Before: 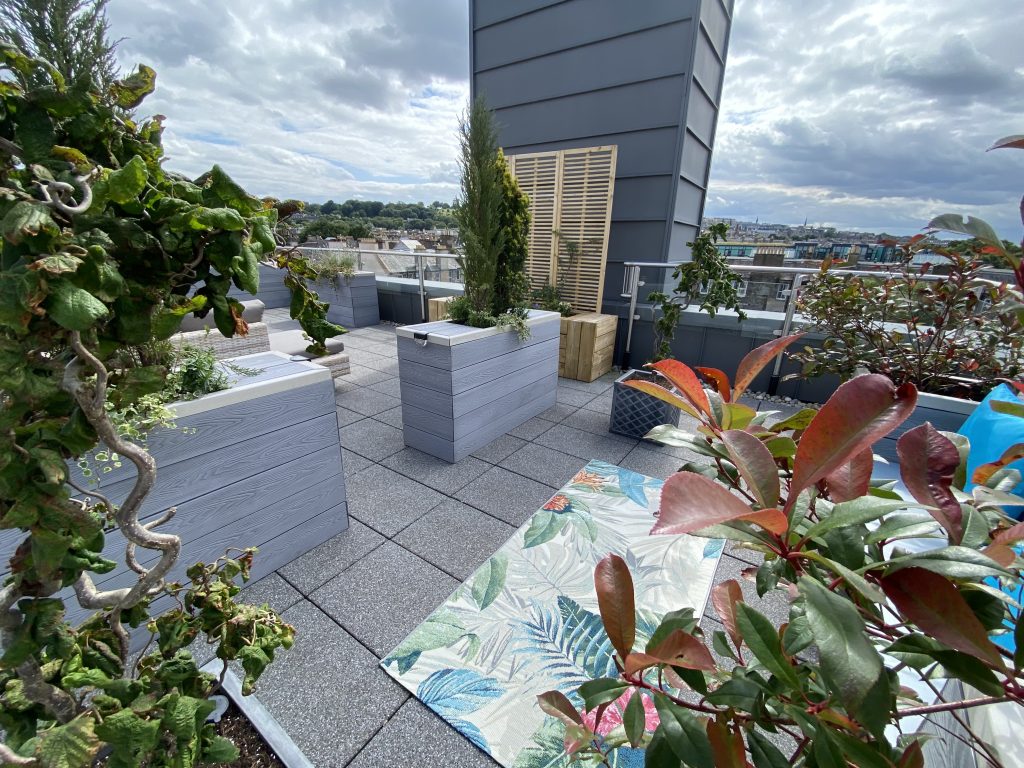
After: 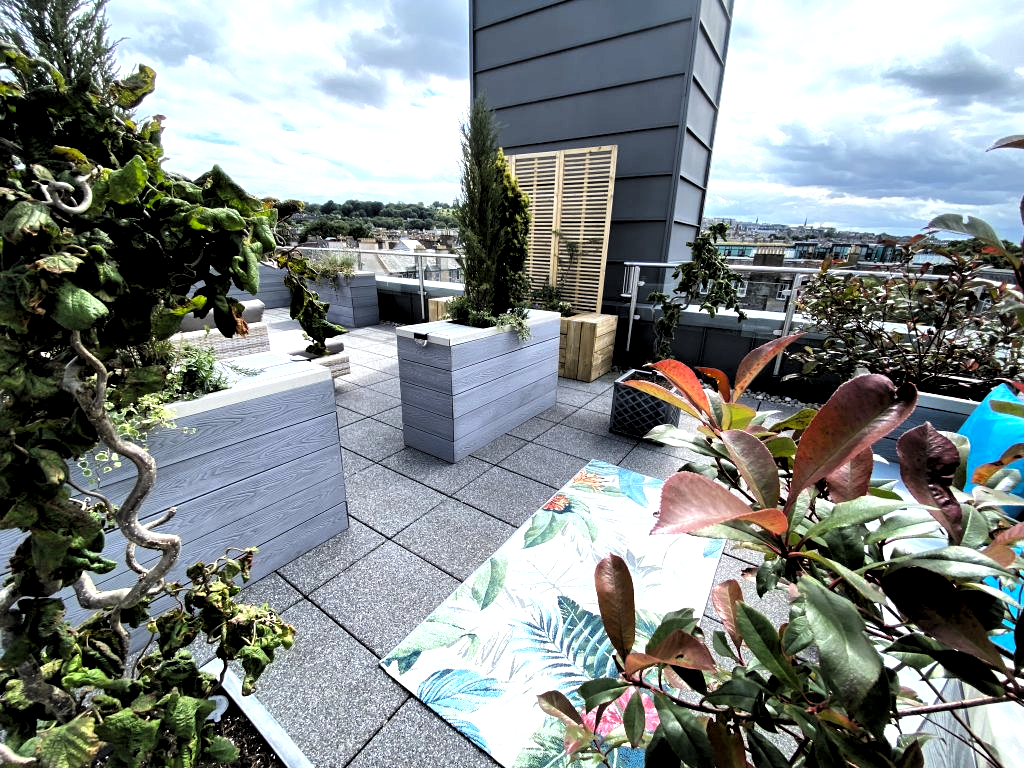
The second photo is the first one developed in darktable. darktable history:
shadows and highlights: shadows 25.51, highlights -26.06, shadows color adjustment 97.68%
contrast brightness saturation: contrast 0.199, brightness 0.16, saturation 0.227
local contrast: mode bilateral grid, contrast 20, coarseness 99, detail 150%, midtone range 0.2
levels: levels [0.182, 0.542, 0.902]
